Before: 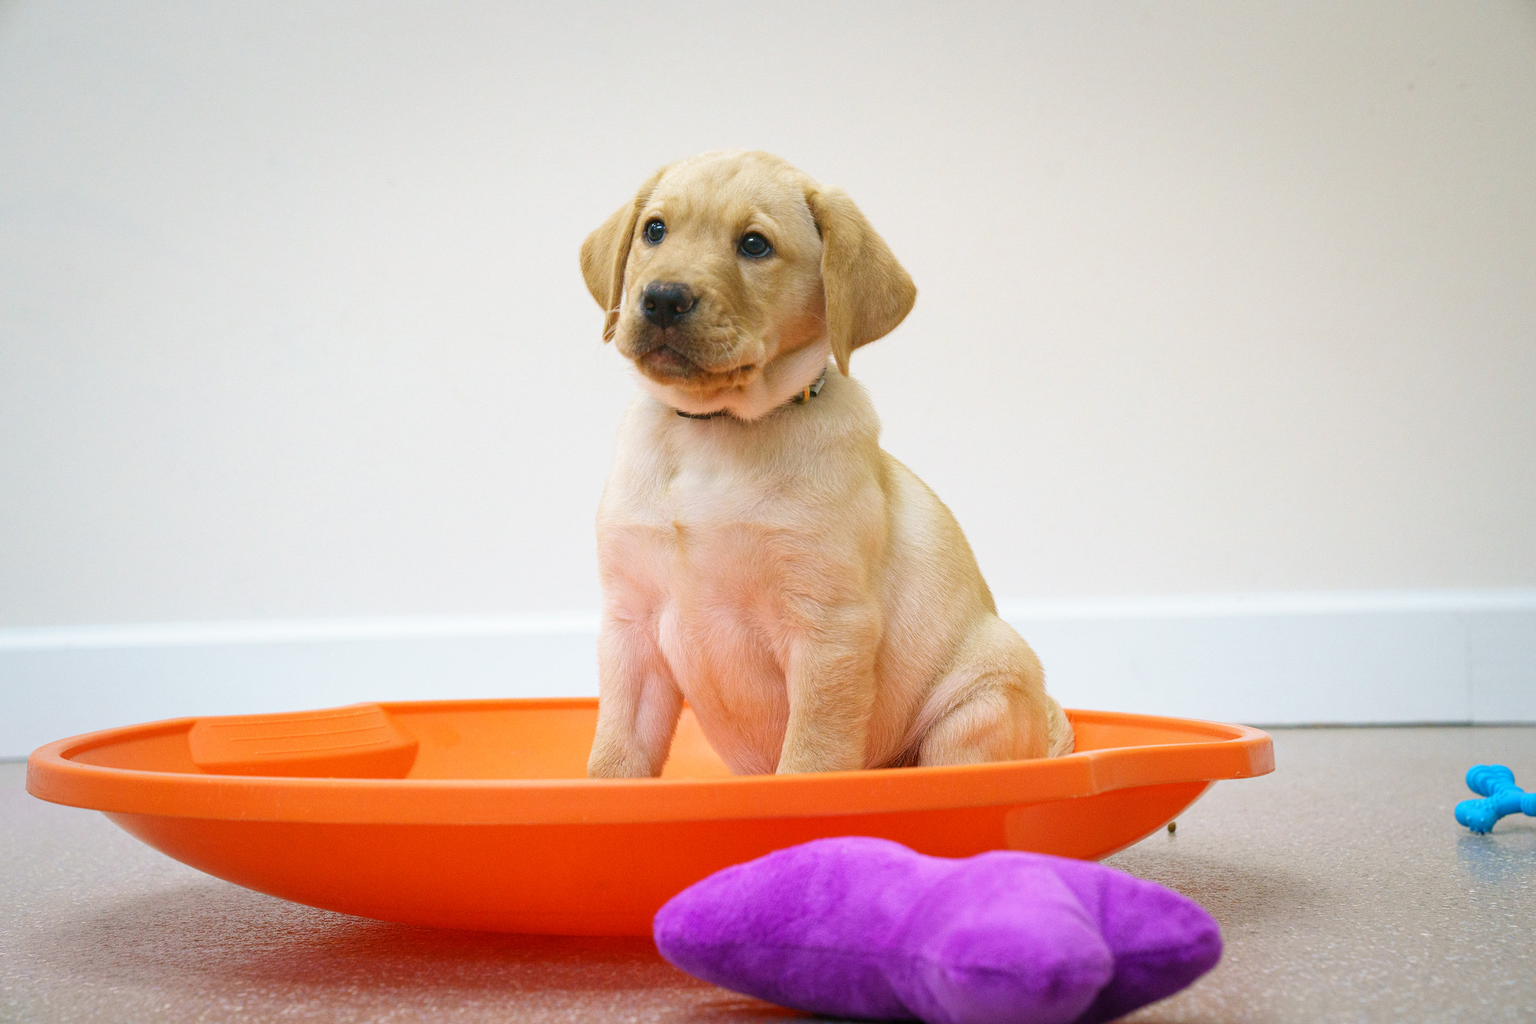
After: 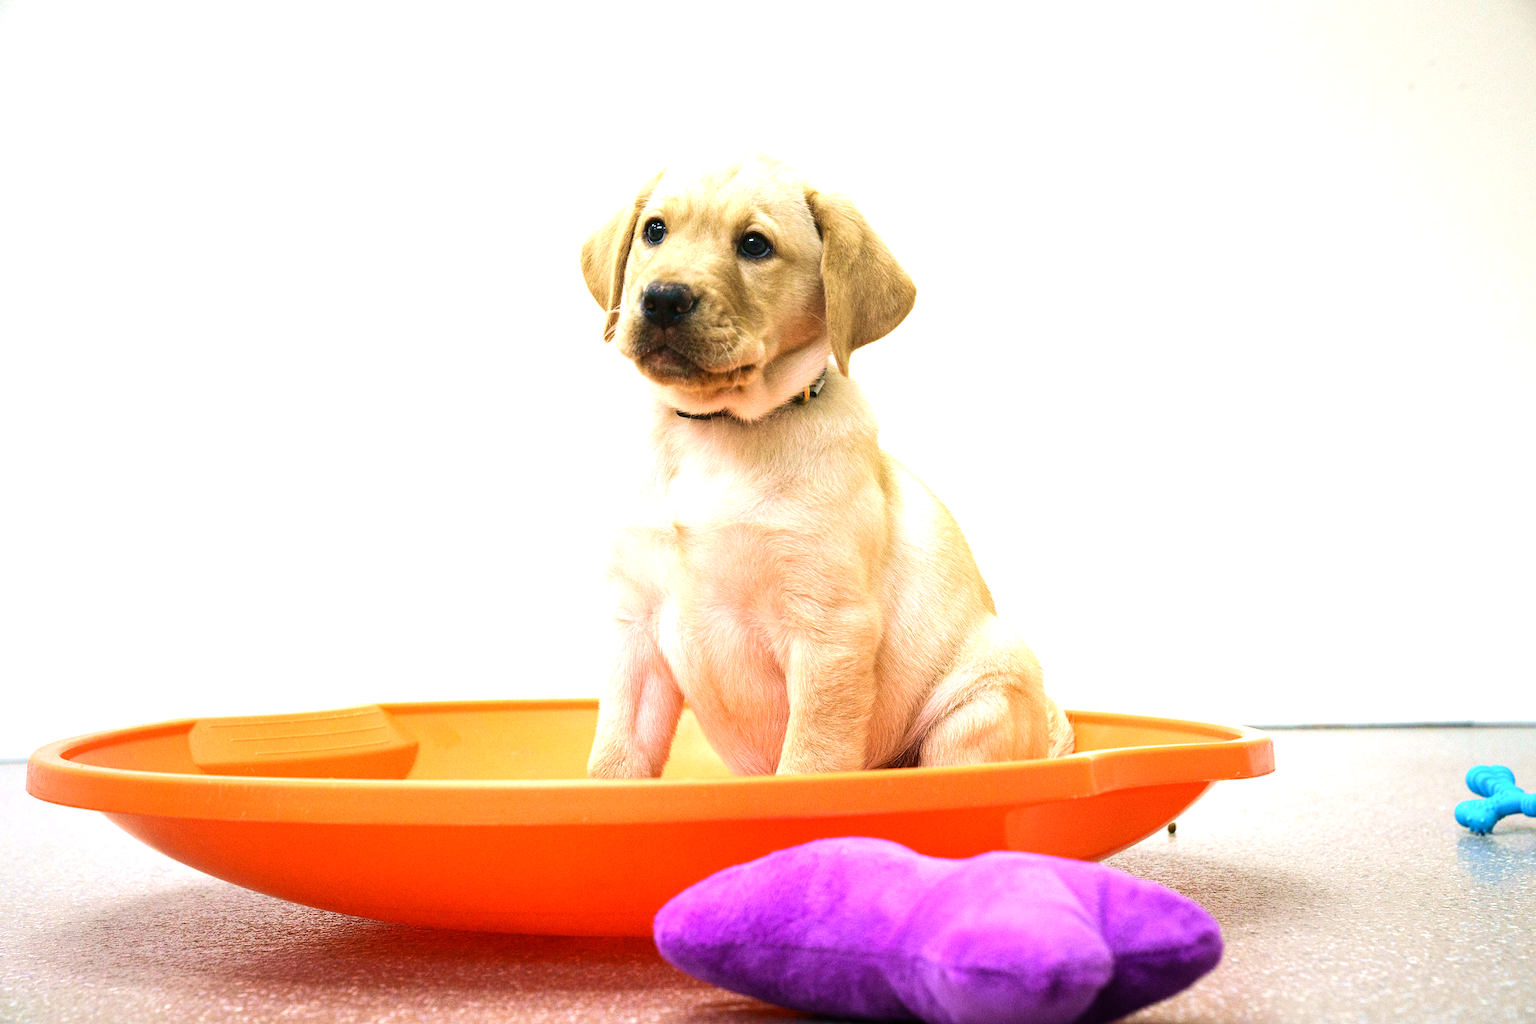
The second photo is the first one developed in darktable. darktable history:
velvia: strength 27%
tone equalizer: -8 EV -1.08 EV, -7 EV -1.01 EV, -6 EV -0.867 EV, -5 EV -0.578 EV, -3 EV 0.578 EV, -2 EV 0.867 EV, -1 EV 1.01 EV, +0 EV 1.08 EV, edges refinement/feathering 500, mask exposure compensation -1.57 EV, preserve details no
